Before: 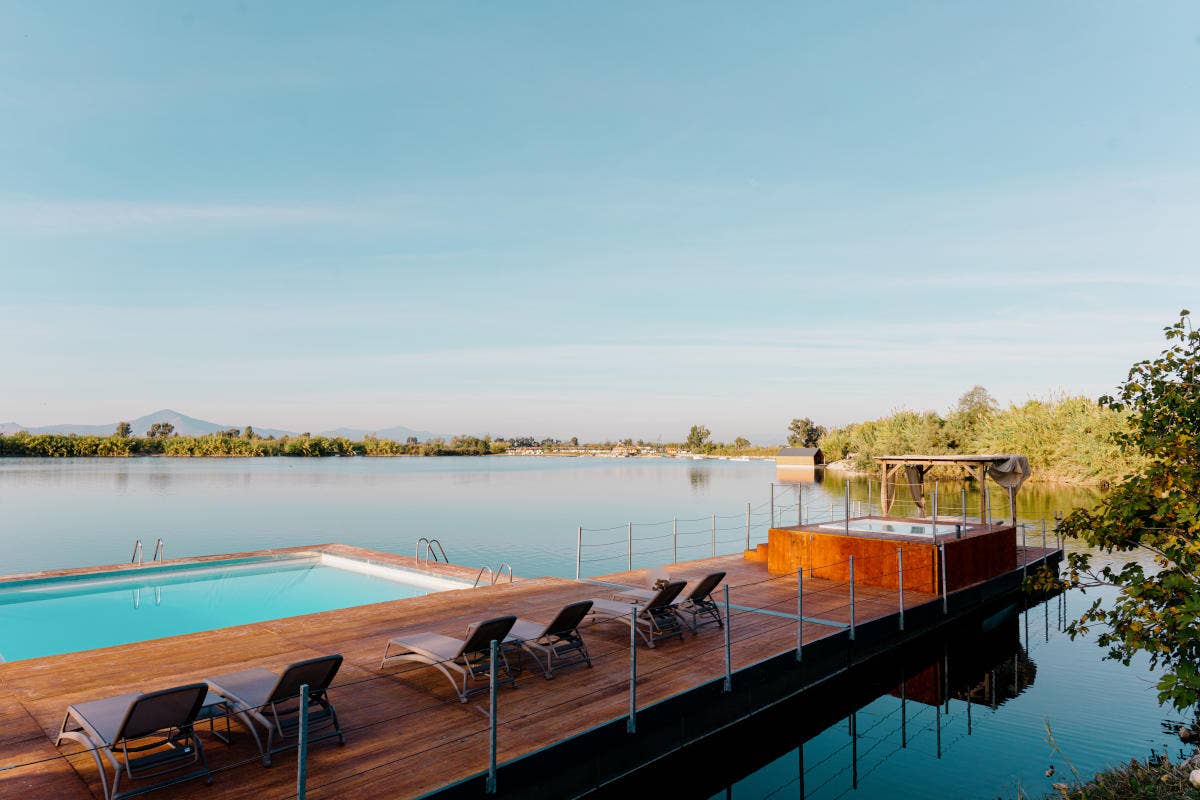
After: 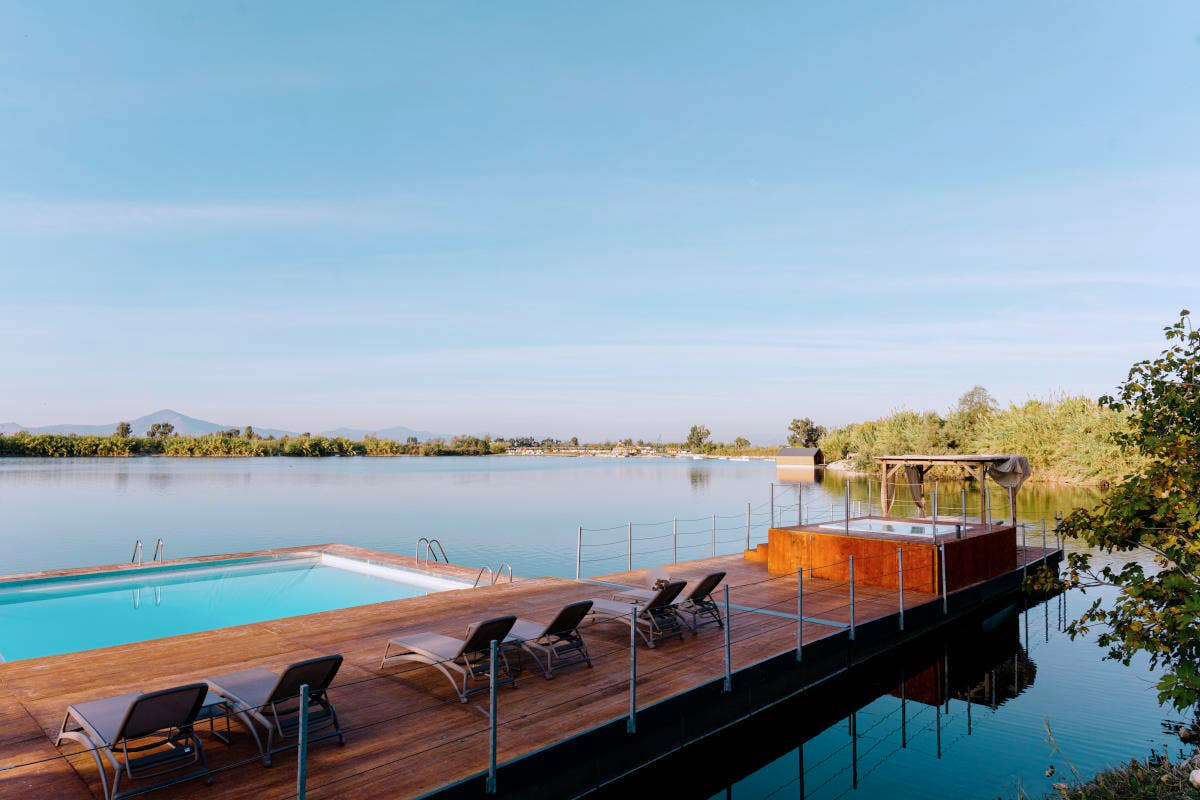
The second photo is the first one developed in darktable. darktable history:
color calibration: gray › normalize channels true, illuminant as shot in camera, x 0.358, y 0.373, temperature 4628.91 K, gamut compression 0.004
